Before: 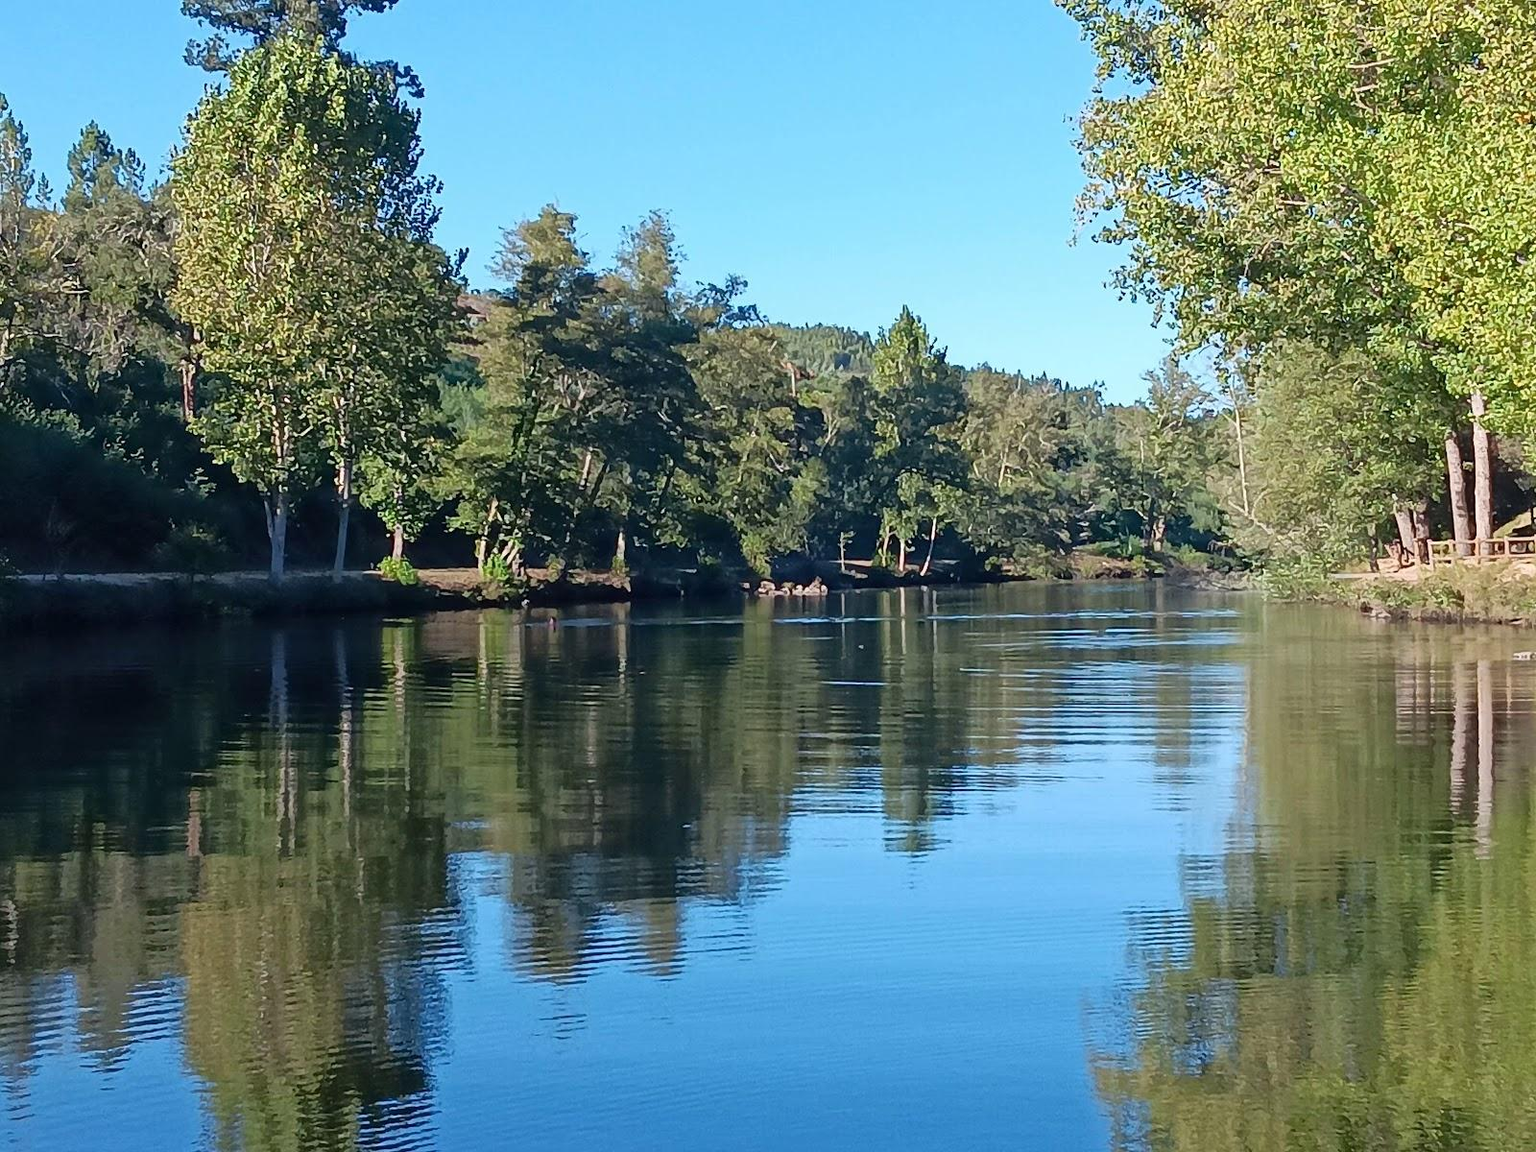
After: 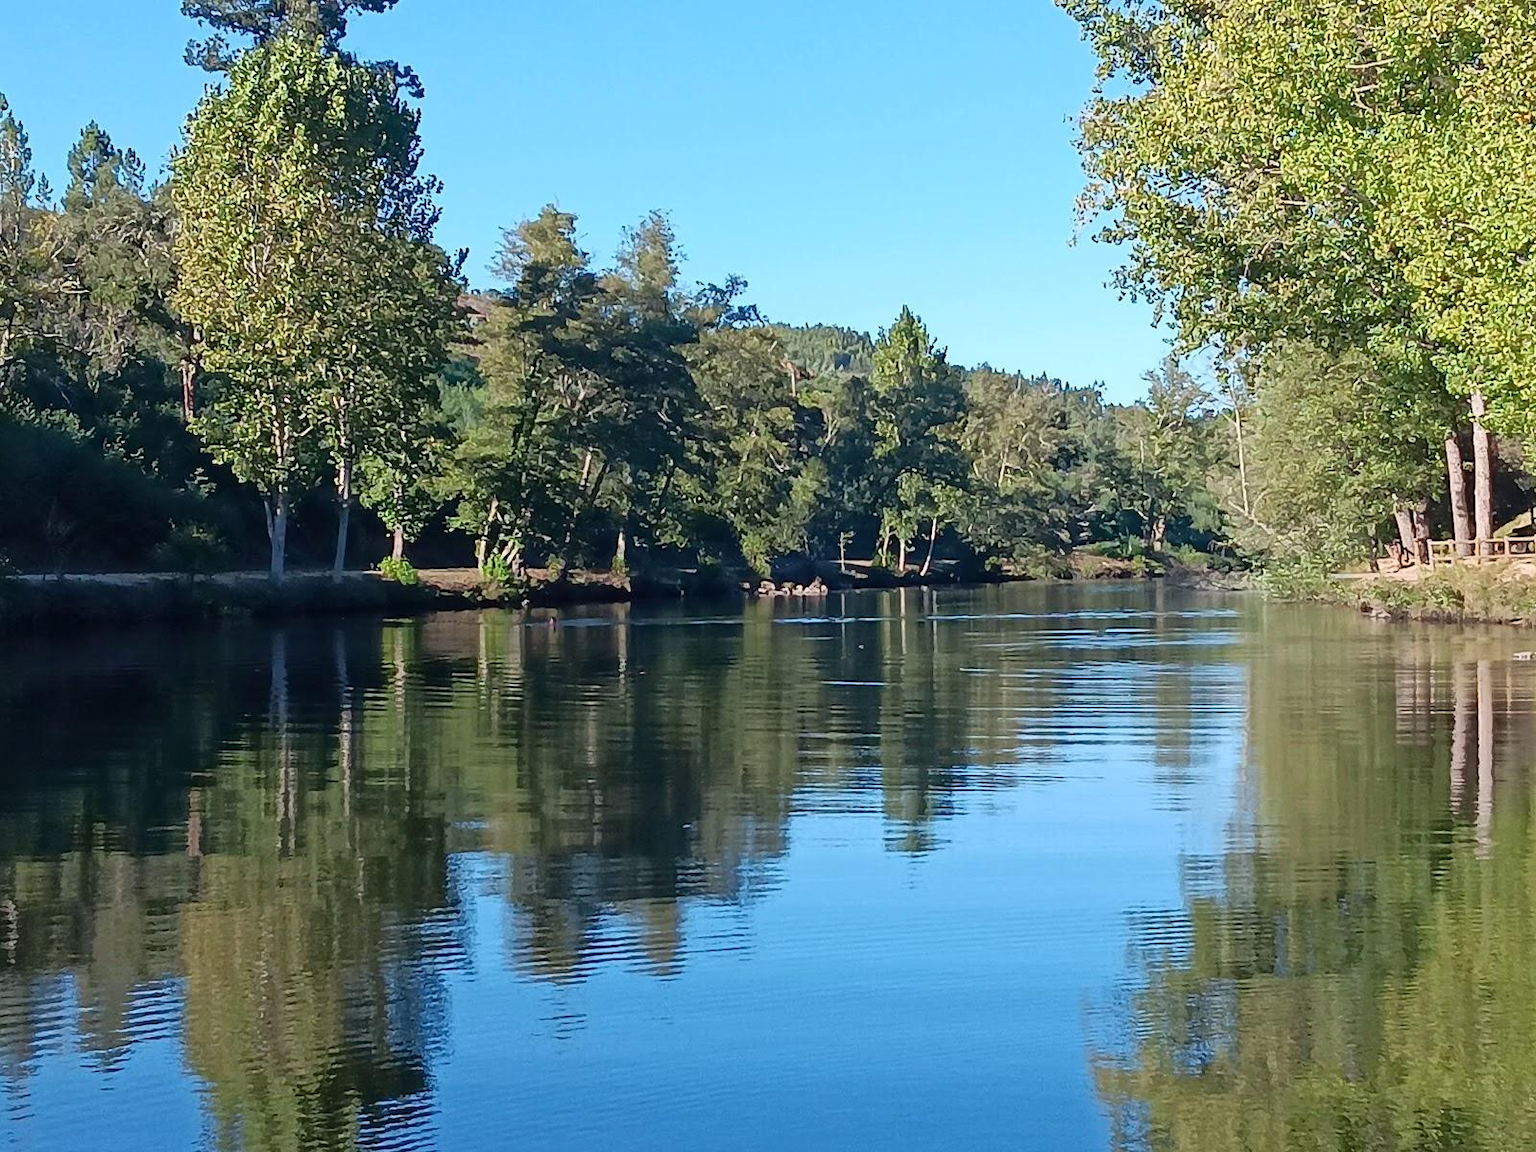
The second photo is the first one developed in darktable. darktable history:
contrast brightness saturation: contrast 0.048
